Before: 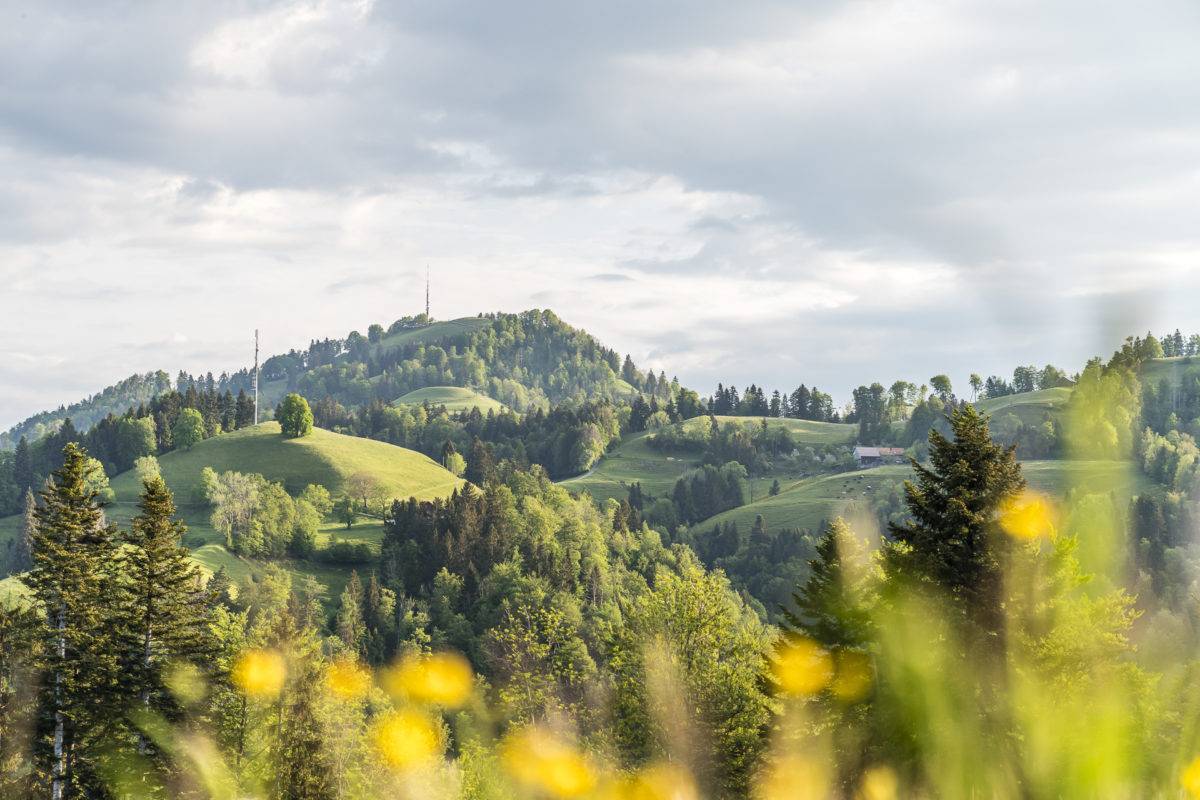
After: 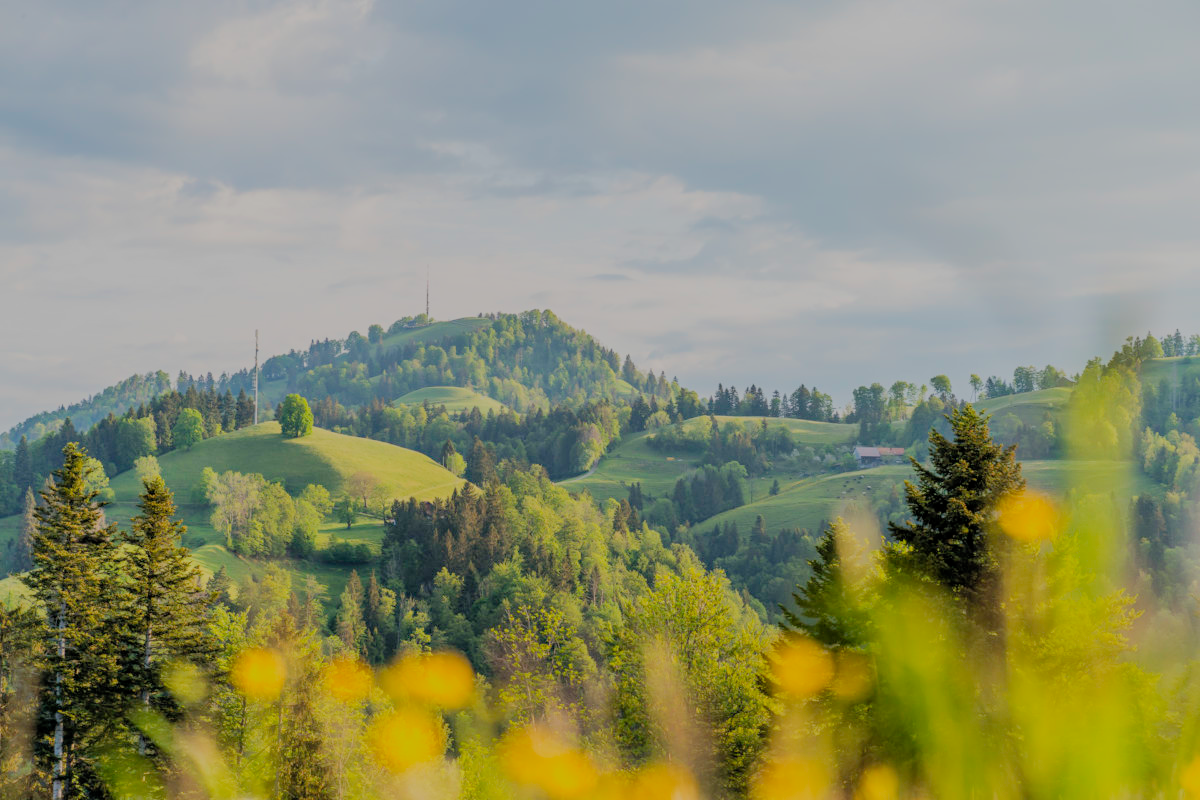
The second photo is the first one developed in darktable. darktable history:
filmic rgb: middle gray luminance 2.55%, black relative exposure -9.95 EV, white relative exposure 7.01 EV, dynamic range scaling 9.52%, target black luminance 0%, hardness 3.18, latitude 43.48%, contrast 0.686, highlights saturation mix 5.61%, shadows ↔ highlights balance 13.75%, preserve chrominance RGB euclidean norm, color science v5 (2021), contrast in shadows safe, contrast in highlights safe
